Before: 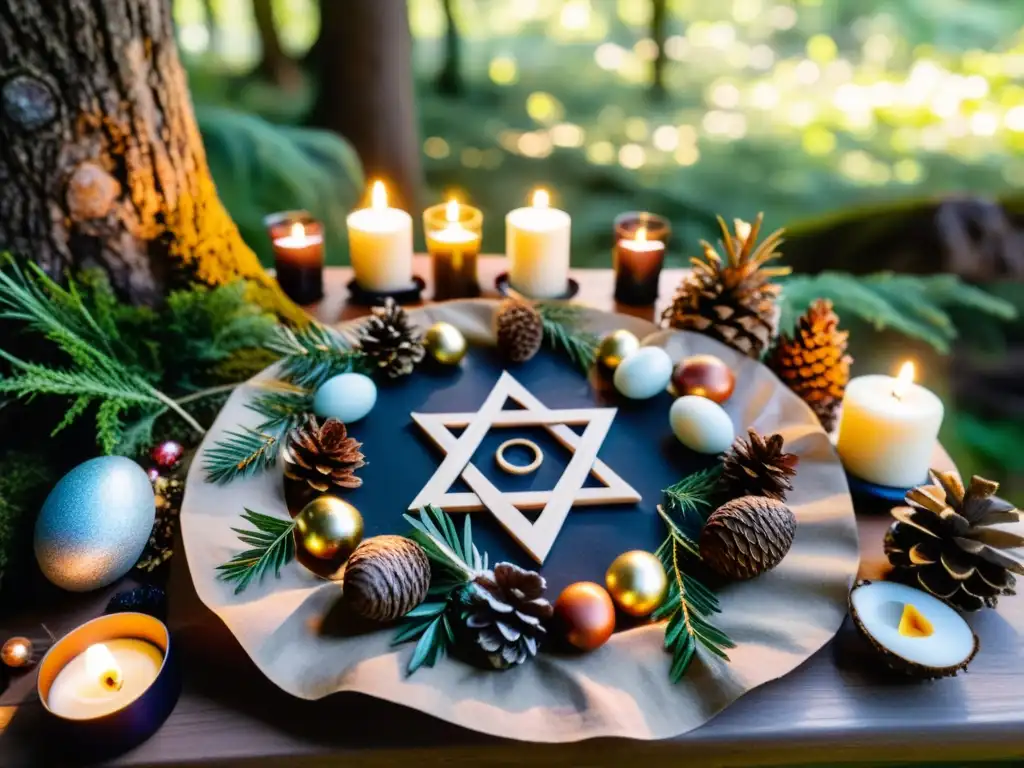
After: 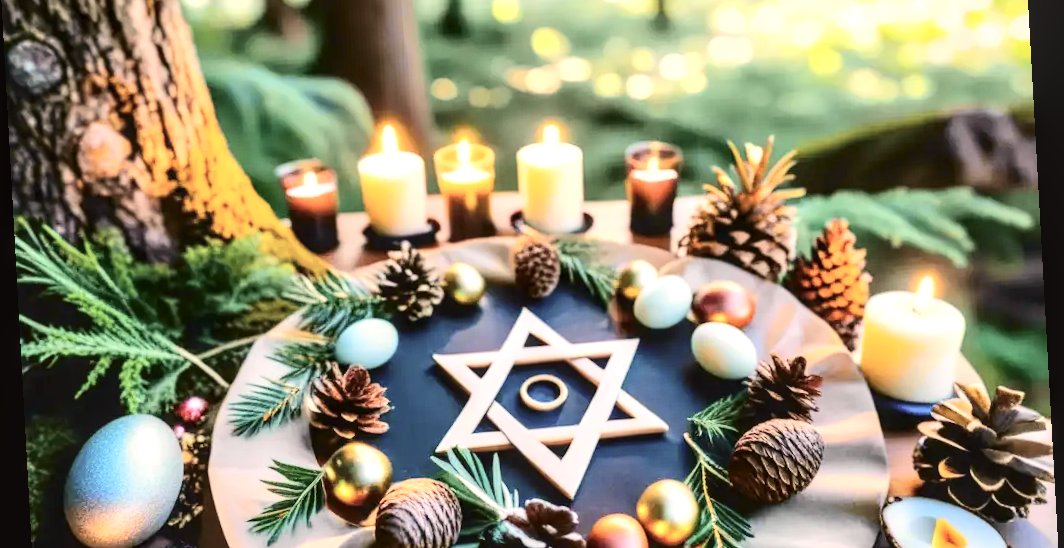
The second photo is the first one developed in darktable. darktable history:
exposure: black level correction 0, exposure 1 EV, compensate exposure bias true, compensate highlight preservation false
tone curve: curves: ch0 [(0, 0.006) (0.184, 0.172) (0.405, 0.46) (0.456, 0.528) (0.634, 0.728) (0.877, 0.89) (0.984, 0.935)]; ch1 [(0, 0) (0.443, 0.43) (0.492, 0.495) (0.566, 0.582) (0.595, 0.606) (0.608, 0.609) (0.65, 0.677) (1, 1)]; ch2 [(0, 0) (0.33, 0.301) (0.421, 0.443) (0.447, 0.489) (0.492, 0.495) (0.537, 0.583) (0.586, 0.591) (0.663, 0.686) (1, 1)], color space Lab, independent channels, preserve colors none
crop: top 11.166%, bottom 22.168%
rotate and perspective: rotation -3.18°, automatic cropping off
local contrast: on, module defaults
color correction: highlights a* 5.59, highlights b* 5.24, saturation 0.68
